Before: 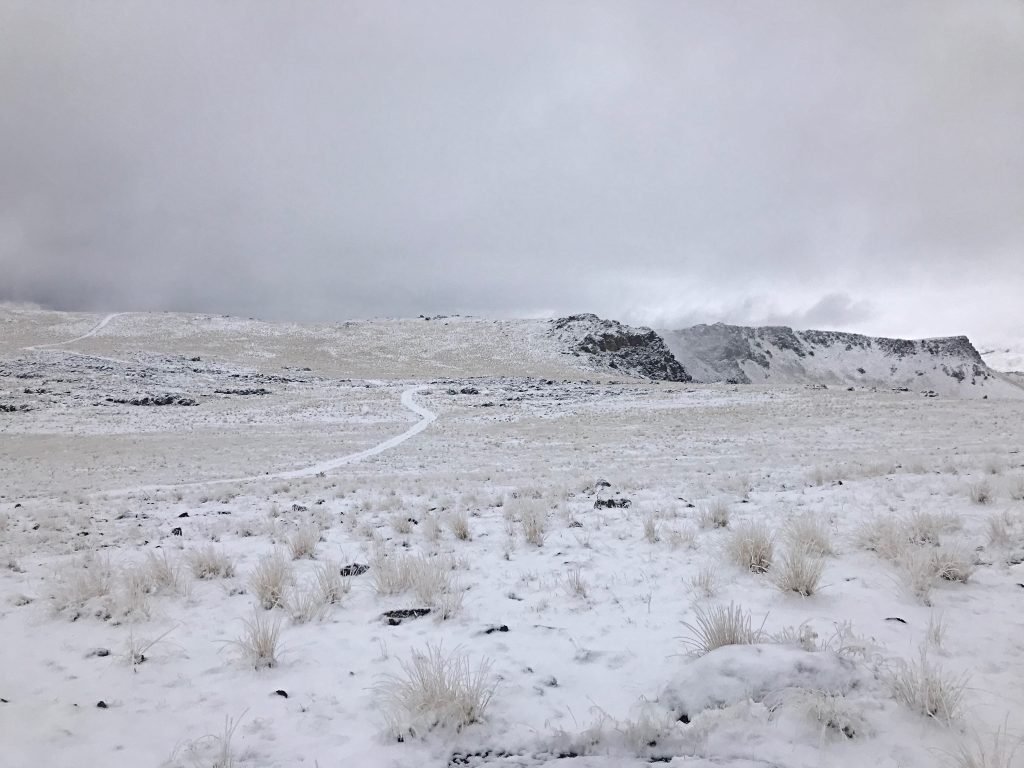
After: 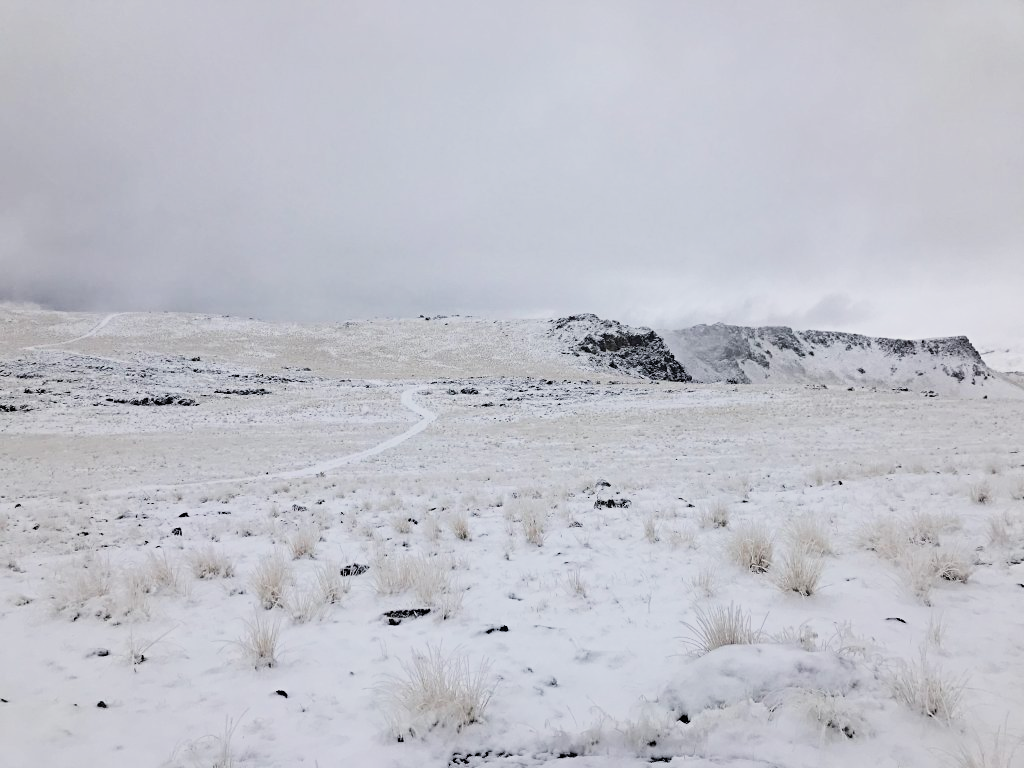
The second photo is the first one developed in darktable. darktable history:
exposure: exposure 0.201 EV, compensate highlight preservation false
tone equalizer: on, module defaults
filmic rgb: black relative exposure -5.02 EV, white relative exposure 3.98 EV, hardness 2.9, contrast 1.298, iterations of high-quality reconstruction 0
